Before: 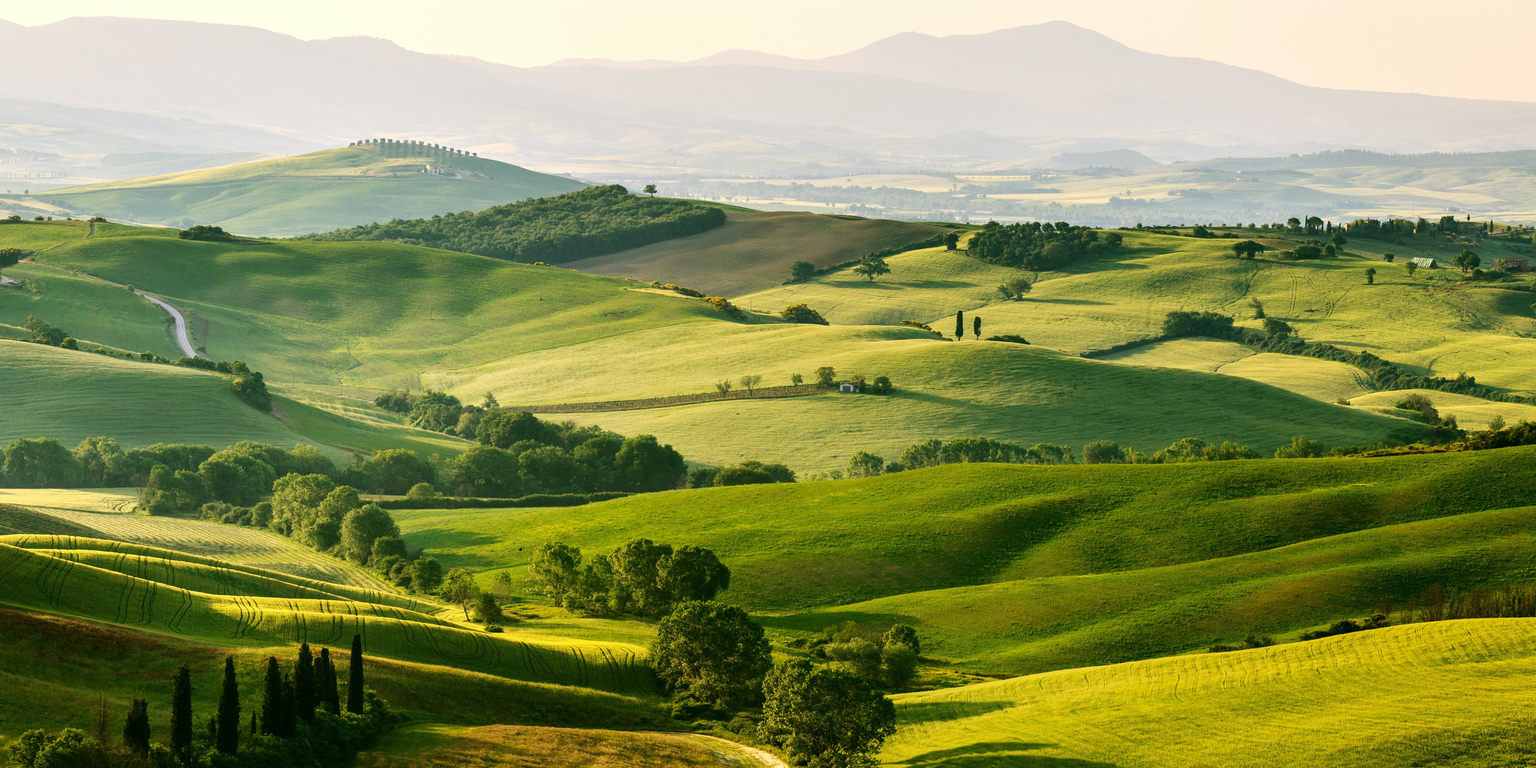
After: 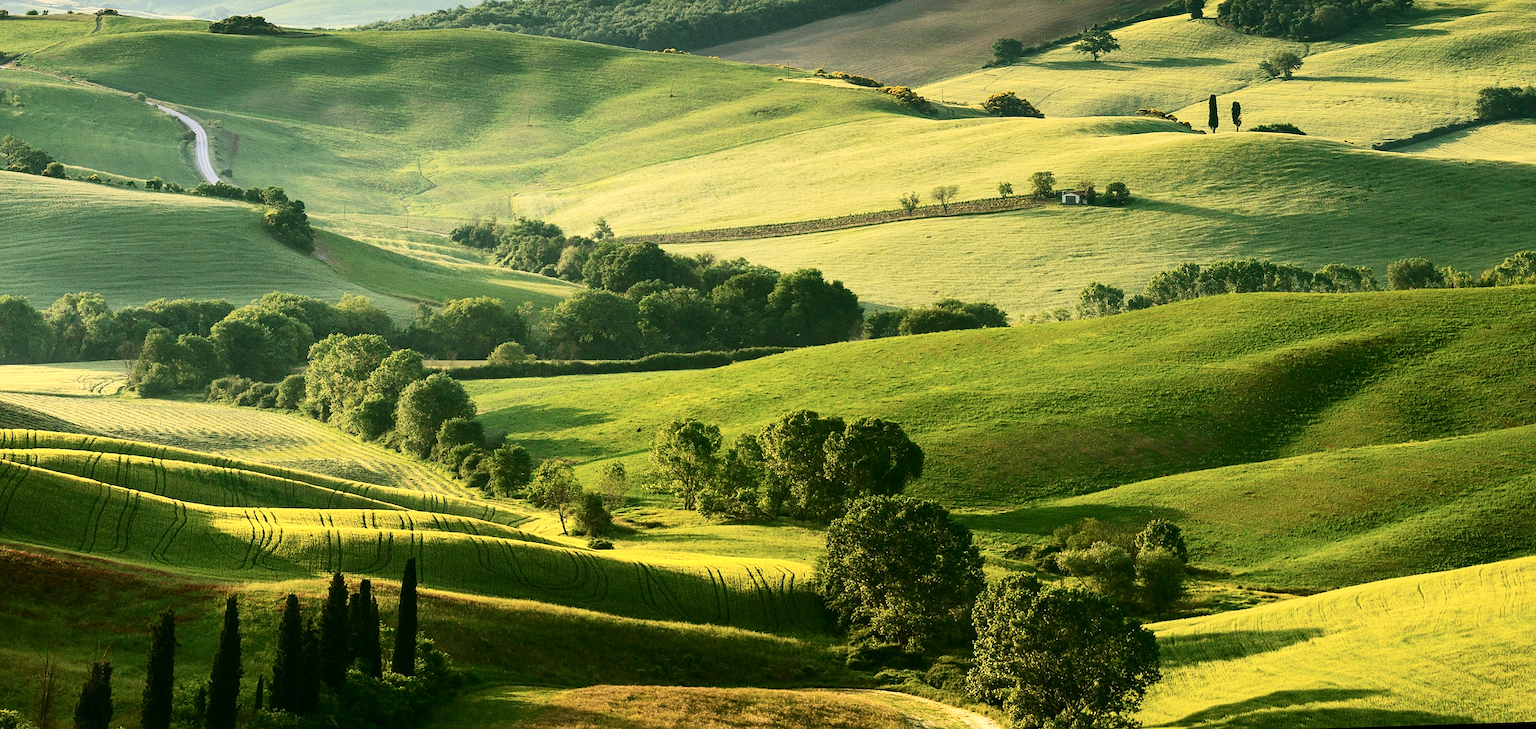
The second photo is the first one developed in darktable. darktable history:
rotate and perspective: rotation -1.68°, lens shift (vertical) -0.146, crop left 0.049, crop right 0.912, crop top 0.032, crop bottom 0.96
color balance rgb: linear chroma grading › global chroma 1.5%, linear chroma grading › mid-tones -1%, perceptual saturation grading › global saturation -3%, perceptual saturation grading › shadows -2%
contrast brightness saturation: contrast 0.24, brightness 0.09
crop: top 26.531%, right 17.959%
sharpen: on, module defaults
